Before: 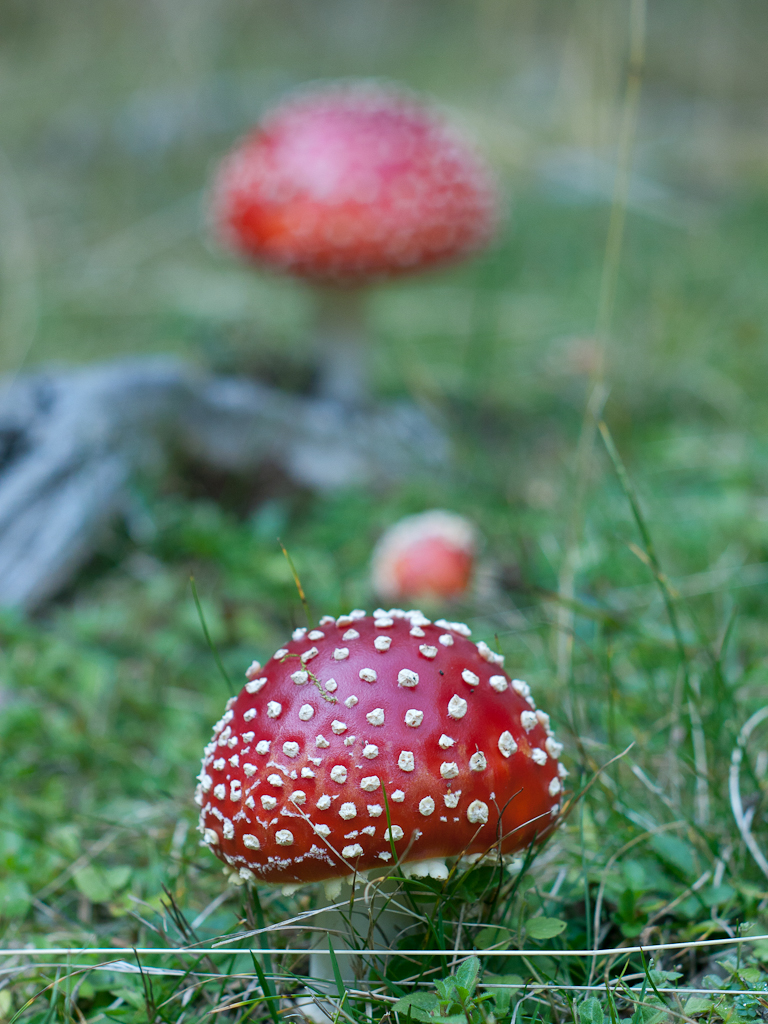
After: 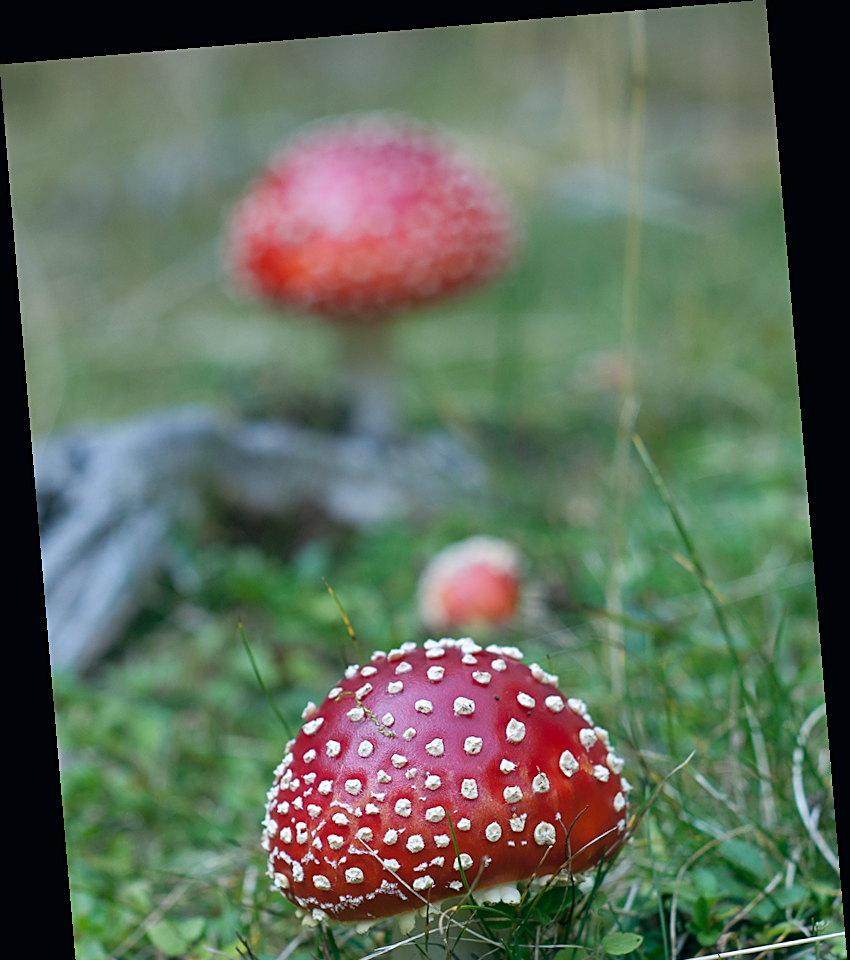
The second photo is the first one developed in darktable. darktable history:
sharpen: on, module defaults
rotate and perspective: rotation -4.86°, automatic cropping off
crop and rotate: top 0%, bottom 11.49%
color balance: lift [1, 0.998, 1.001, 1.002], gamma [1, 1.02, 1, 0.98], gain [1, 1.02, 1.003, 0.98]
